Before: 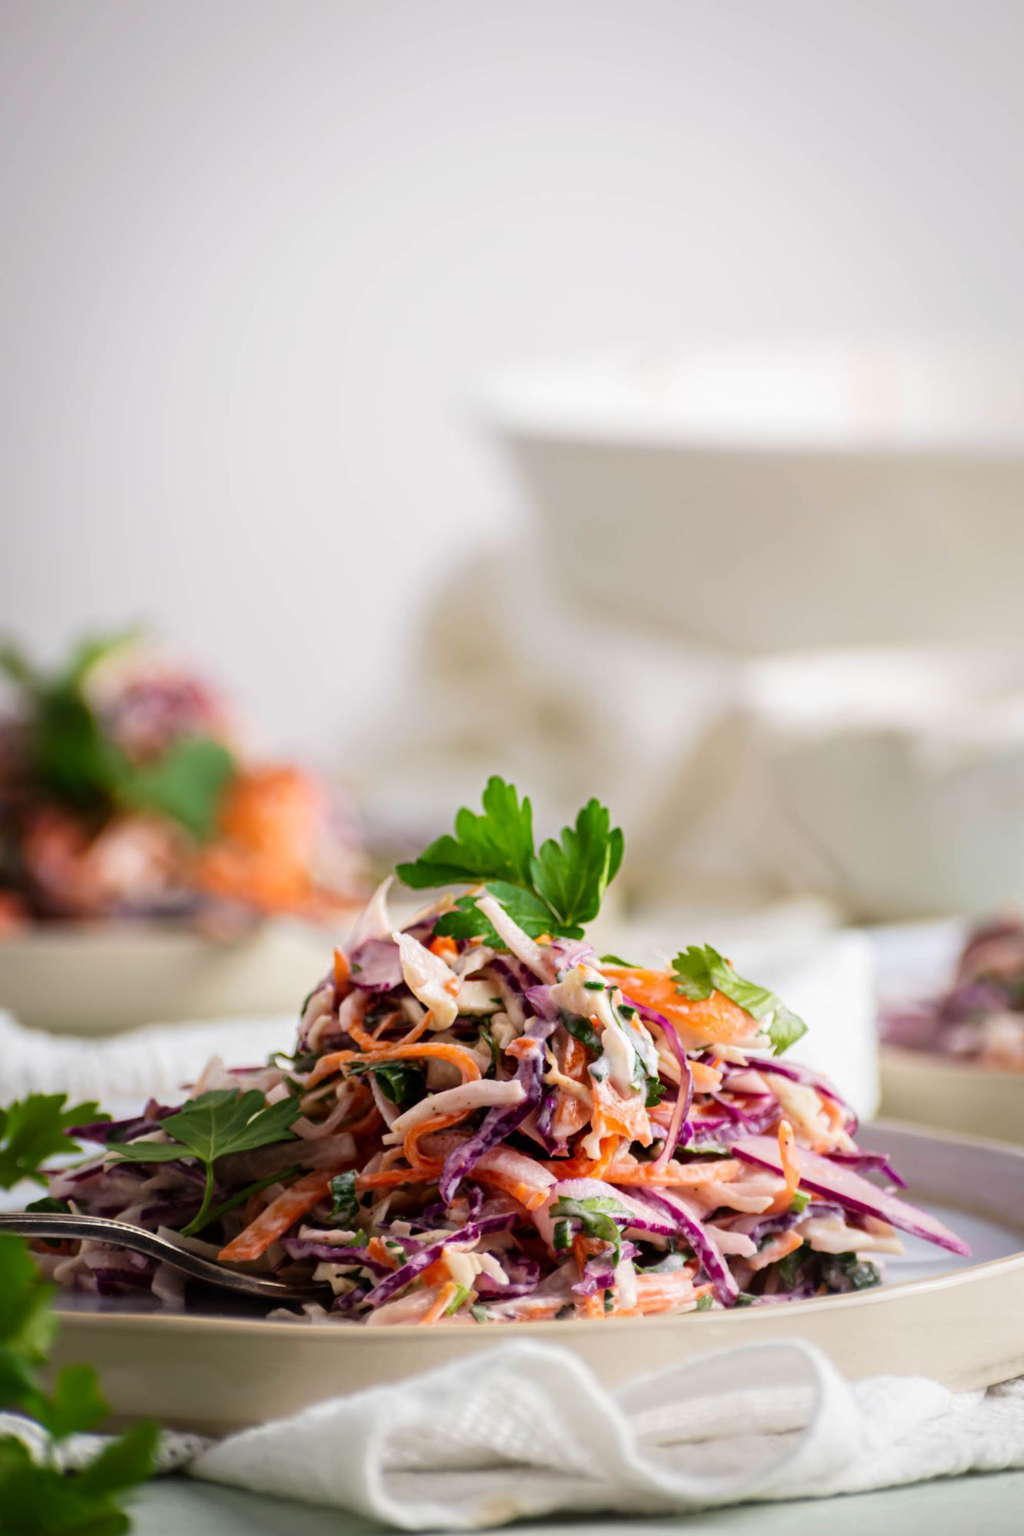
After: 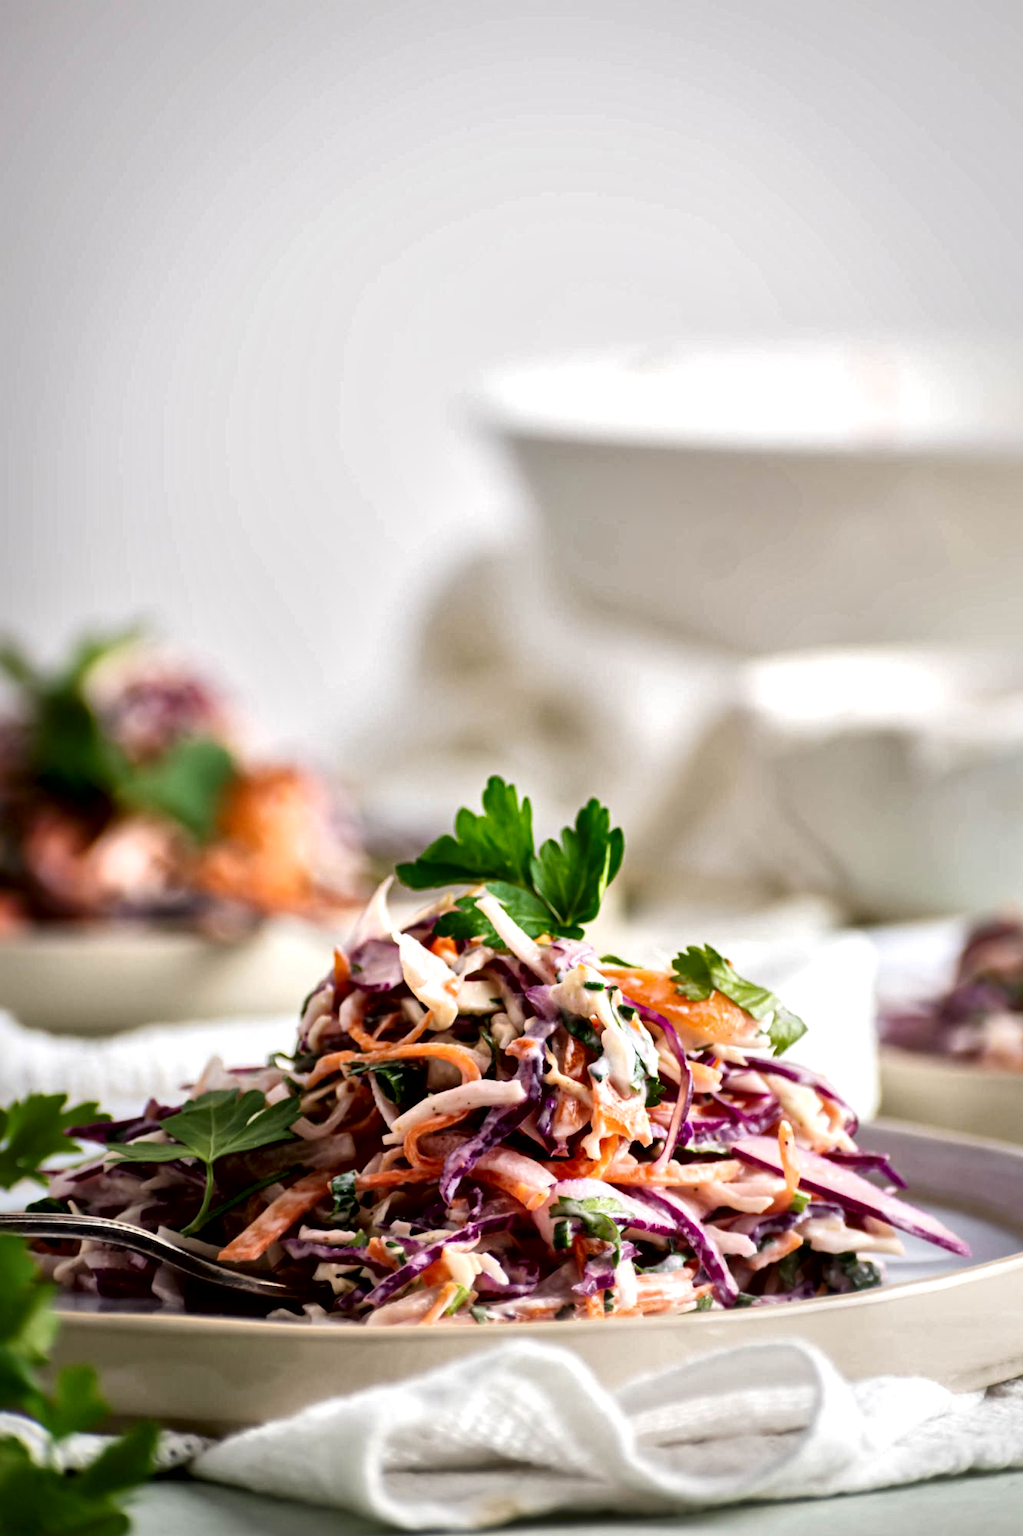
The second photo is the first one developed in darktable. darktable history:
local contrast: mode bilateral grid, contrast 43, coarseness 68, detail 214%, midtone range 0.2
